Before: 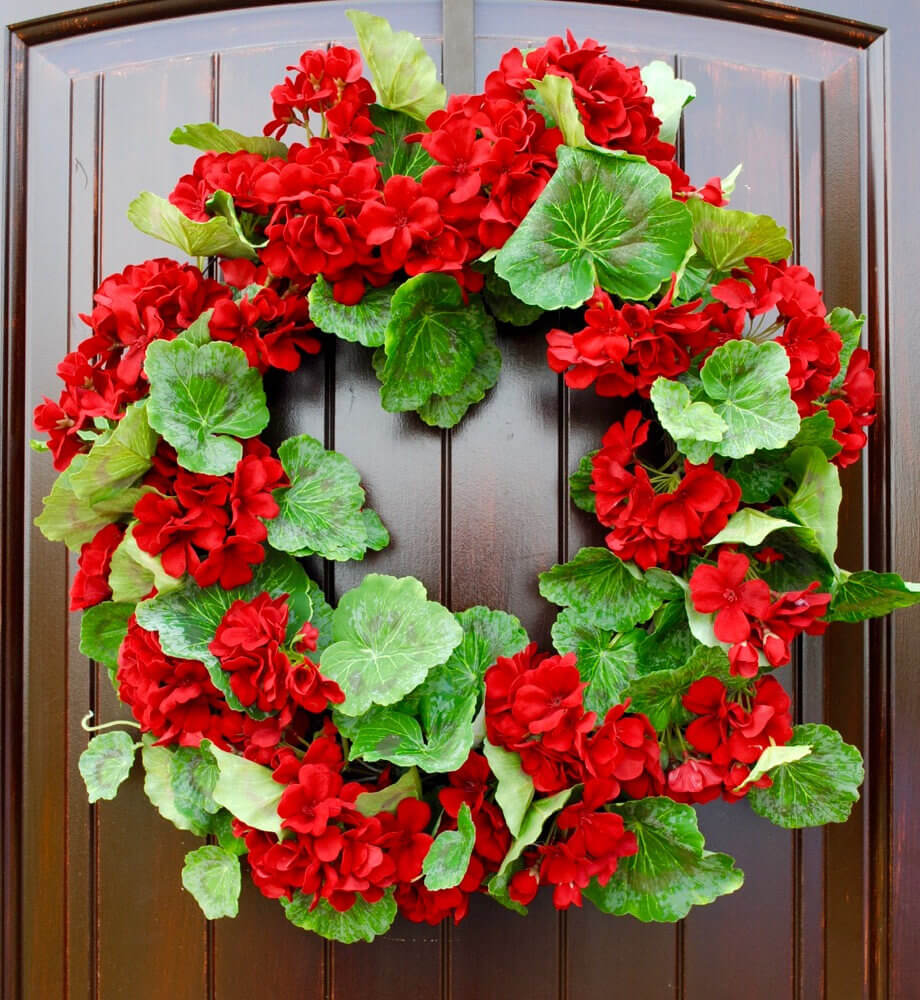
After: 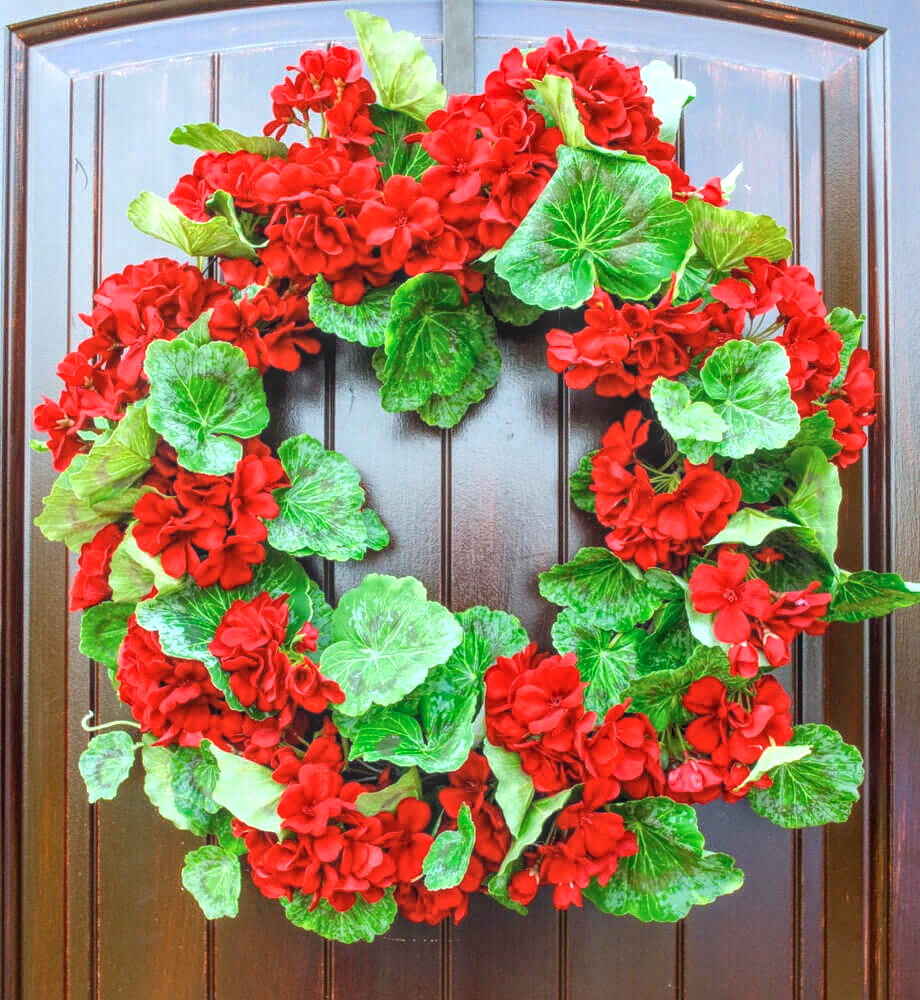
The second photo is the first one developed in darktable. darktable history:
local contrast: highlights 66%, shadows 32%, detail 167%, midtone range 0.2
color calibration: gray › normalize channels true, illuminant Planckian (black body), x 0.368, y 0.361, temperature 4278.17 K, gamut compression 0.017
exposure: exposure 0.549 EV, compensate highlight preservation false
